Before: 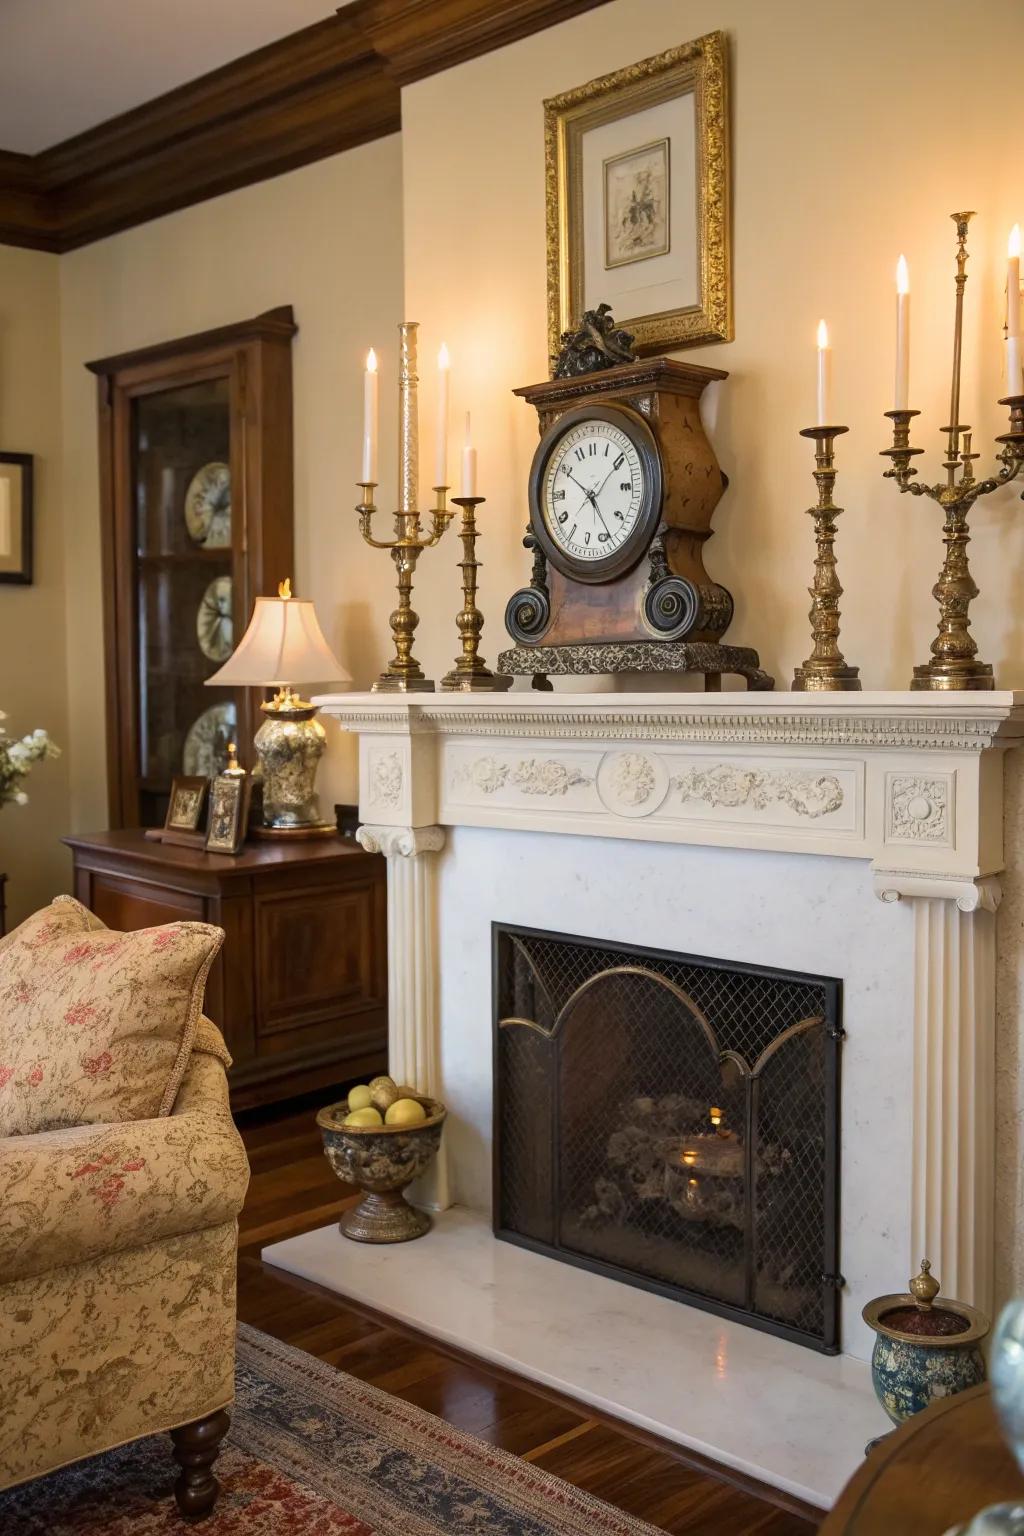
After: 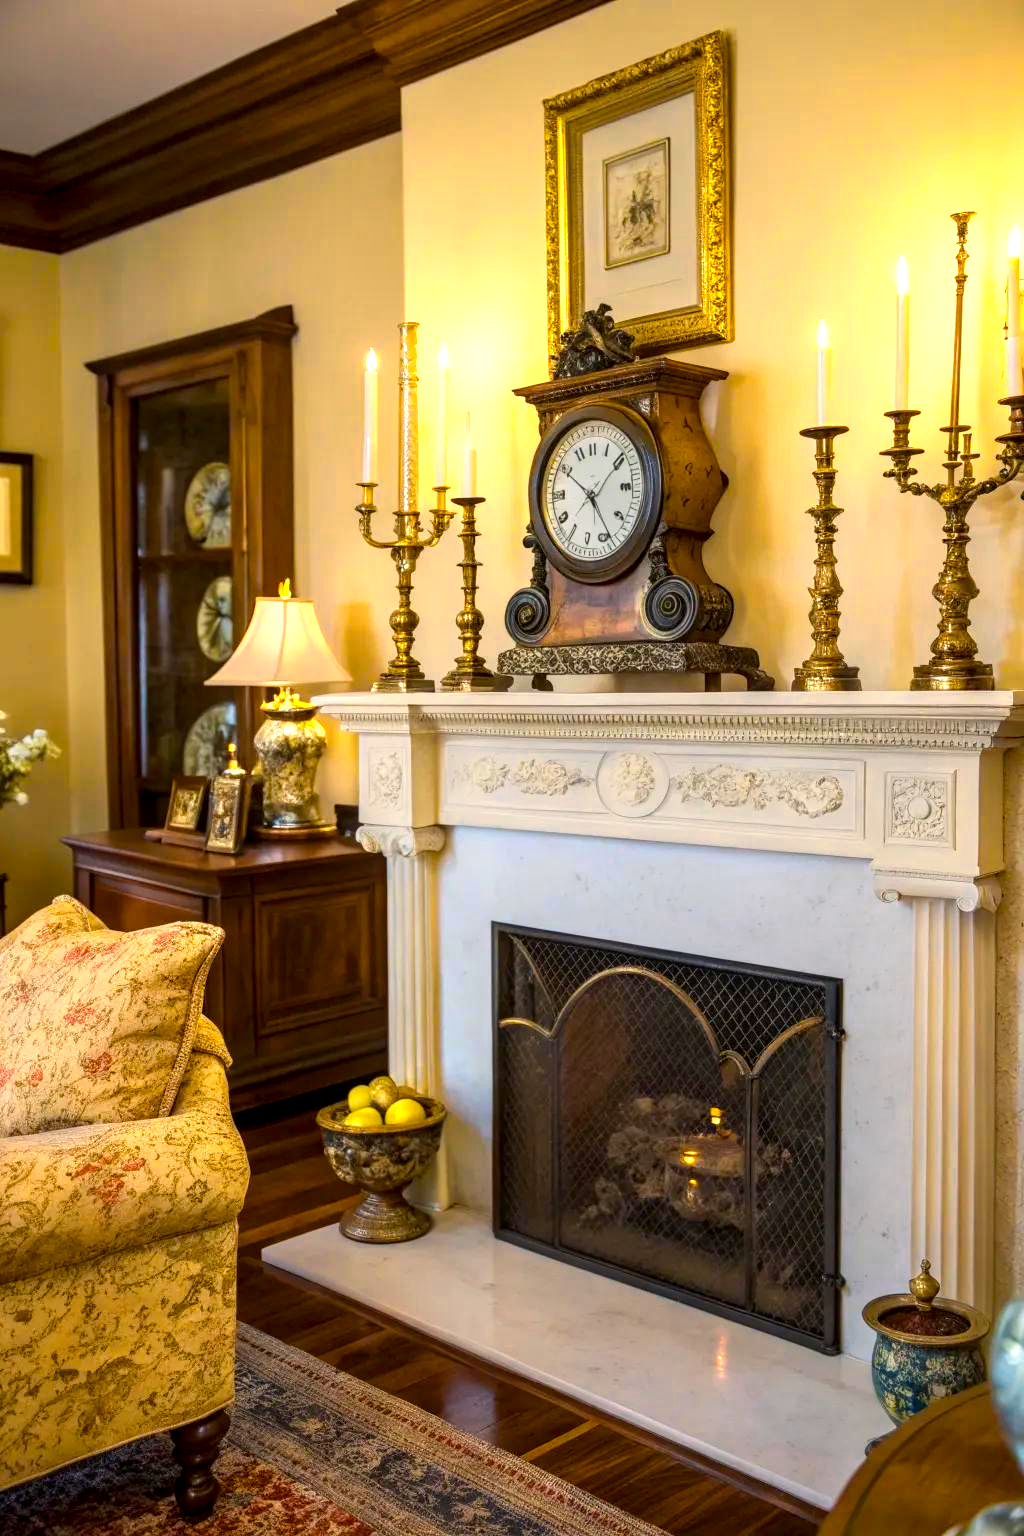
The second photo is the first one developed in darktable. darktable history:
local contrast: detail 130%
color balance rgb: linear chroma grading › global chroma 15%, perceptual saturation grading › global saturation 30%
color zones: curves: ch0 [(0.099, 0.624) (0.257, 0.596) (0.384, 0.376) (0.529, 0.492) (0.697, 0.564) (0.768, 0.532) (0.908, 0.644)]; ch1 [(0.112, 0.564) (0.254, 0.612) (0.432, 0.676) (0.592, 0.456) (0.743, 0.684) (0.888, 0.536)]; ch2 [(0.25, 0.5) (0.469, 0.36) (0.75, 0.5)]
